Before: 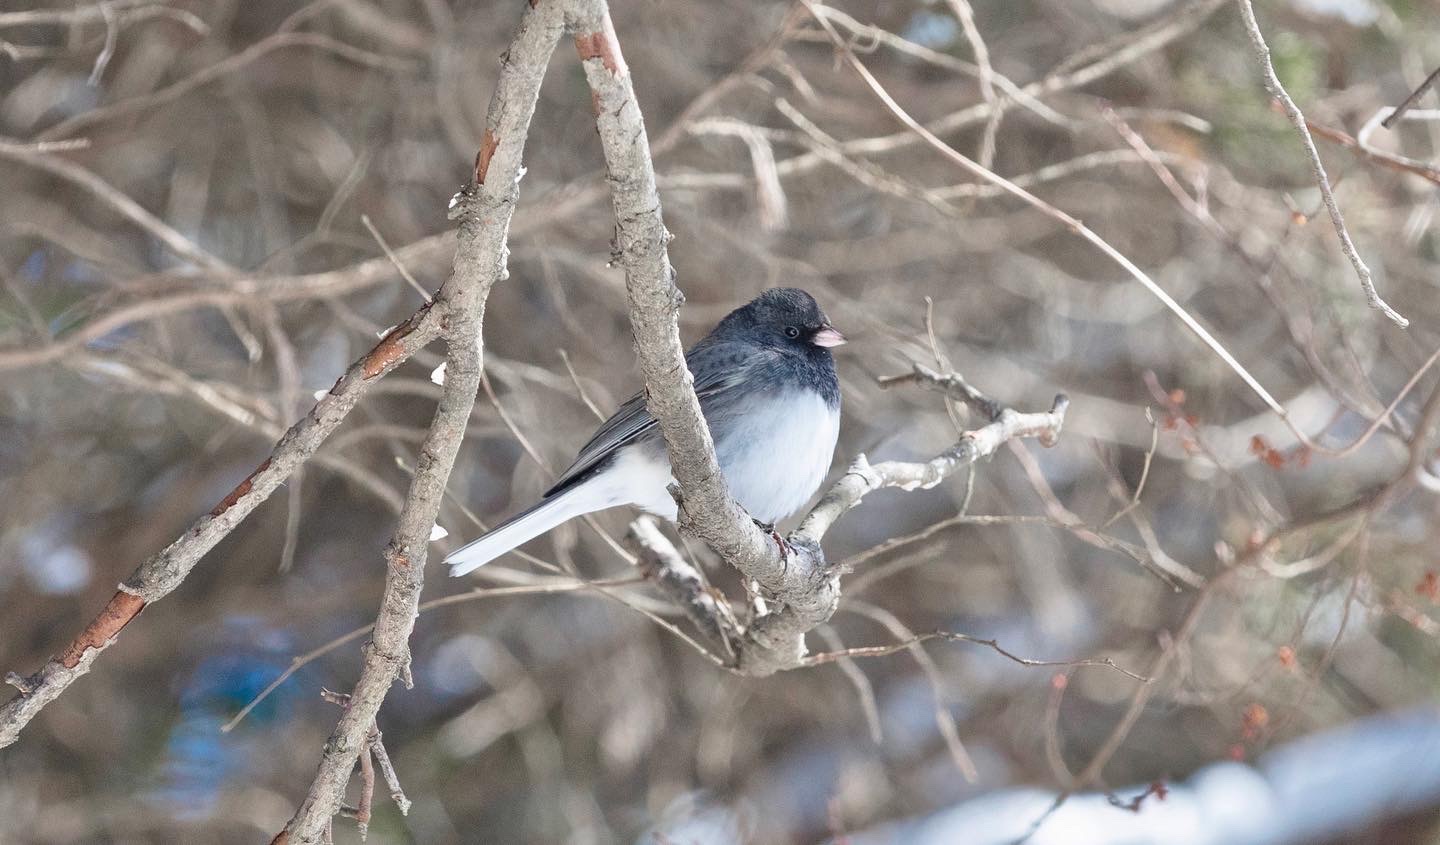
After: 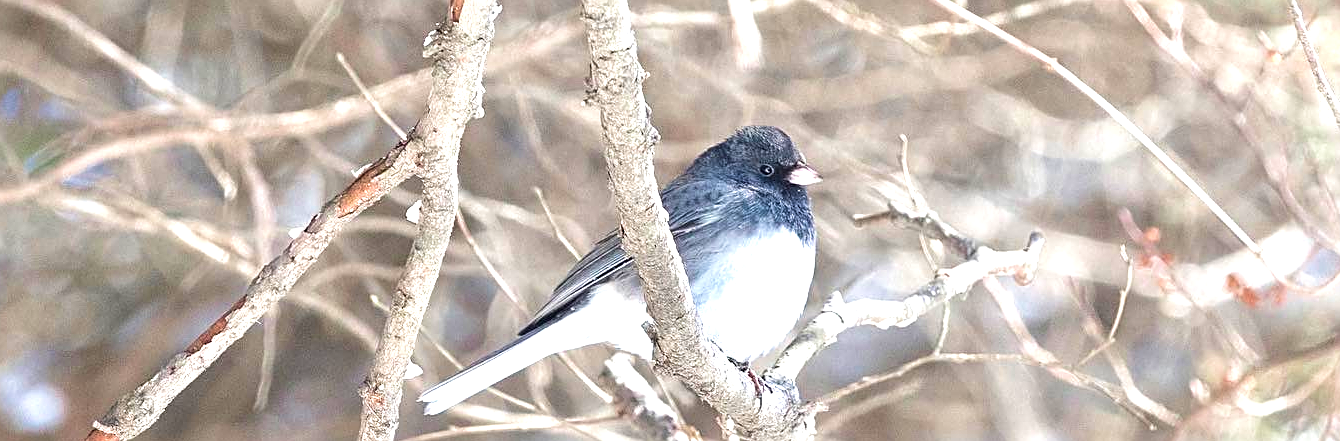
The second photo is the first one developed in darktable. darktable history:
exposure: exposure 1 EV, compensate highlight preservation false
crop: left 1.744%, top 19.225%, right 5.069%, bottom 28.357%
sharpen: on, module defaults
velvia: on, module defaults
